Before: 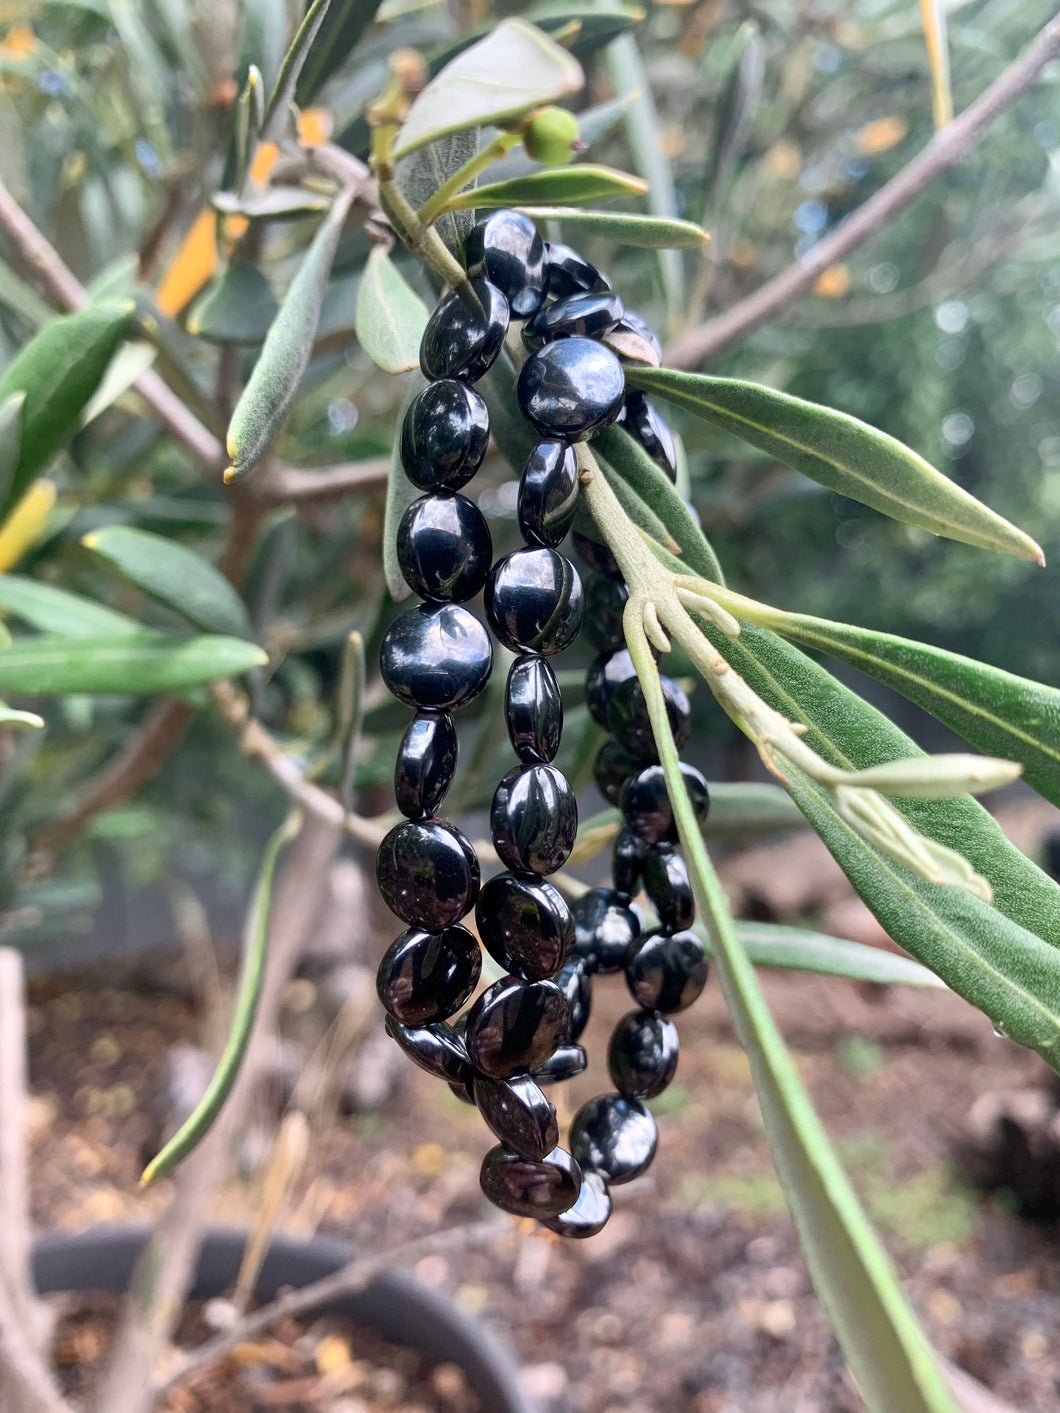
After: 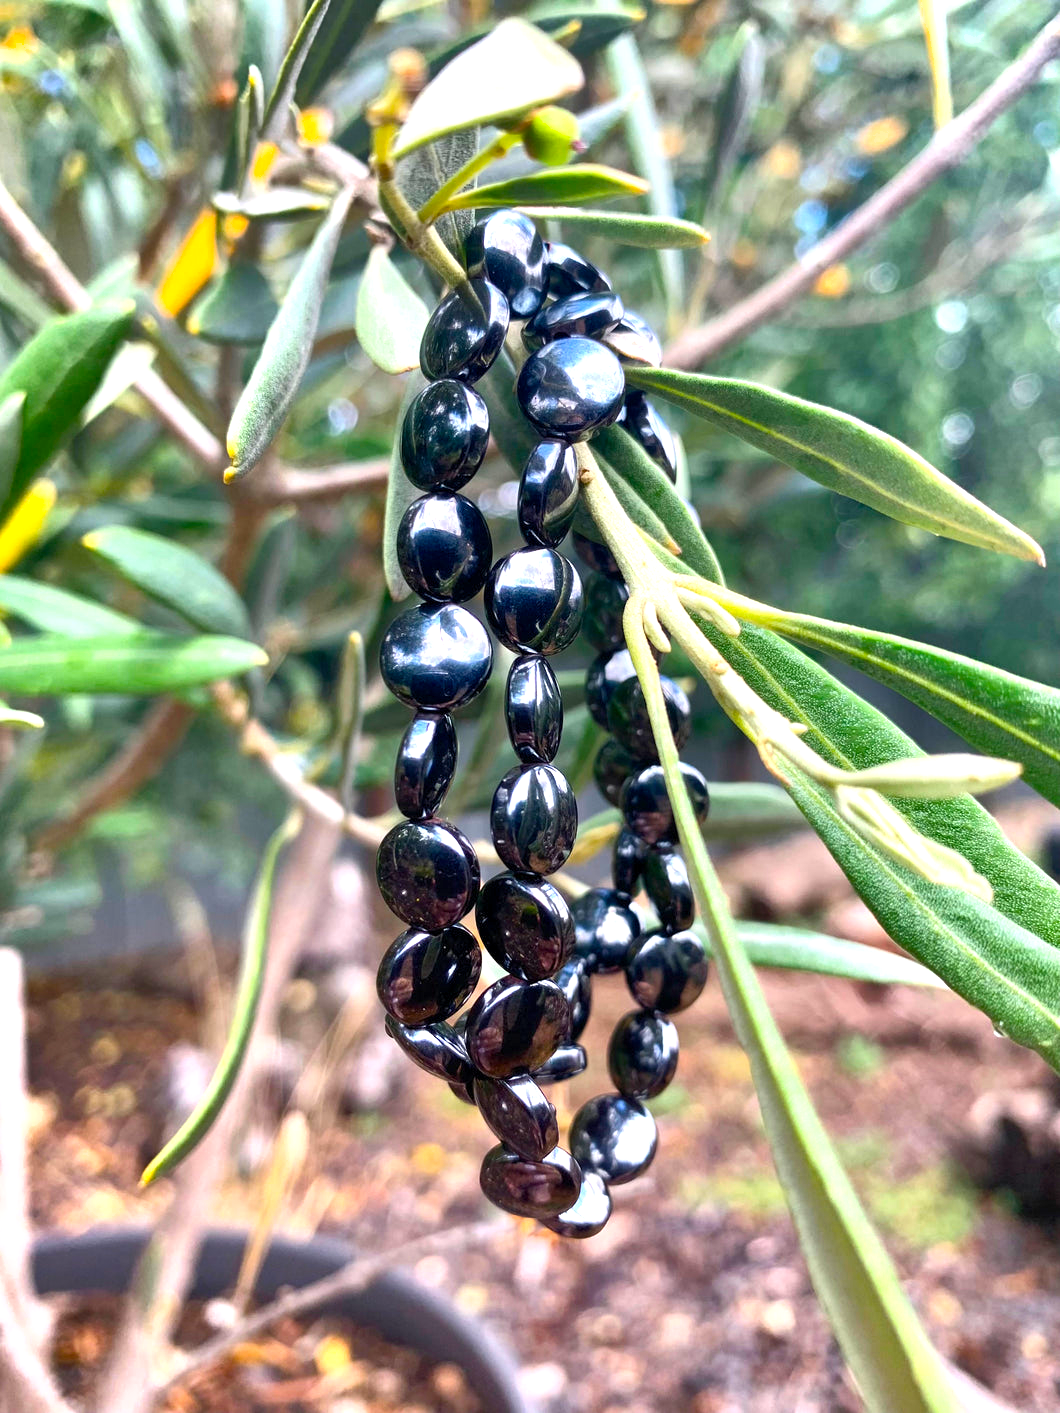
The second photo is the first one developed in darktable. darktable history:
exposure: exposure 0.74 EV, compensate highlight preservation false
shadows and highlights: shadows 32.83, highlights -47.7, soften with gaussian
color balance rgb: linear chroma grading › global chroma 15%, perceptual saturation grading › global saturation 30%
